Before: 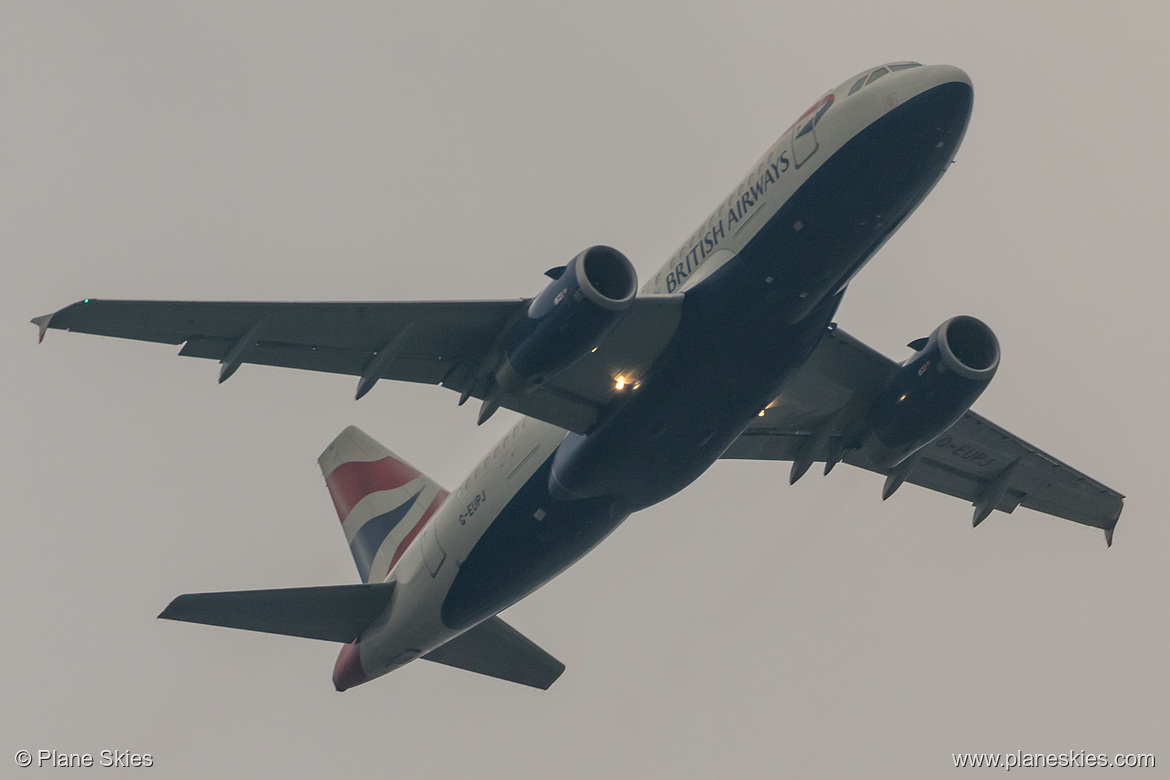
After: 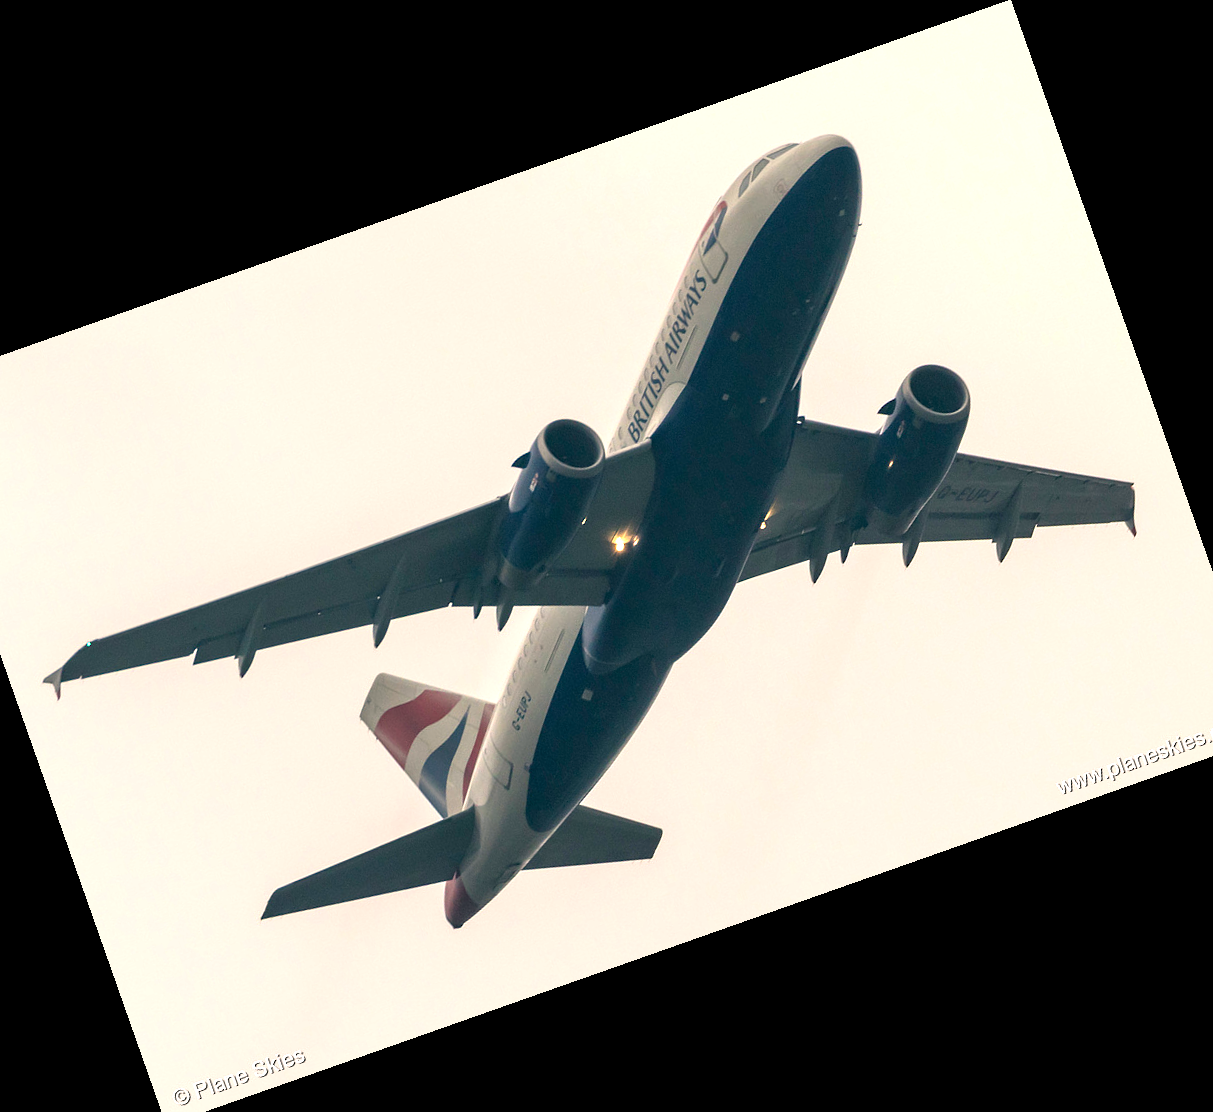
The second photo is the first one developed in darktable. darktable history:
crop and rotate: angle 19.43°, left 6.812%, right 4.125%, bottom 1.087%
exposure: exposure 0.669 EV, compensate highlight preservation false
color balance rgb: shadows lift › chroma 2%, shadows lift › hue 185.64°, power › luminance 1.48%, highlights gain › chroma 3%, highlights gain › hue 54.51°, global offset › luminance -0.4%, perceptual saturation grading › highlights -18.47%, perceptual saturation grading › mid-tones 6.62%, perceptual saturation grading › shadows 28.22%, perceptual brilliance grading › highlights 15.68%, perceptual brilliance grading › shadows -14.29%, global vibrance 25.96%, contrast 6.45%
